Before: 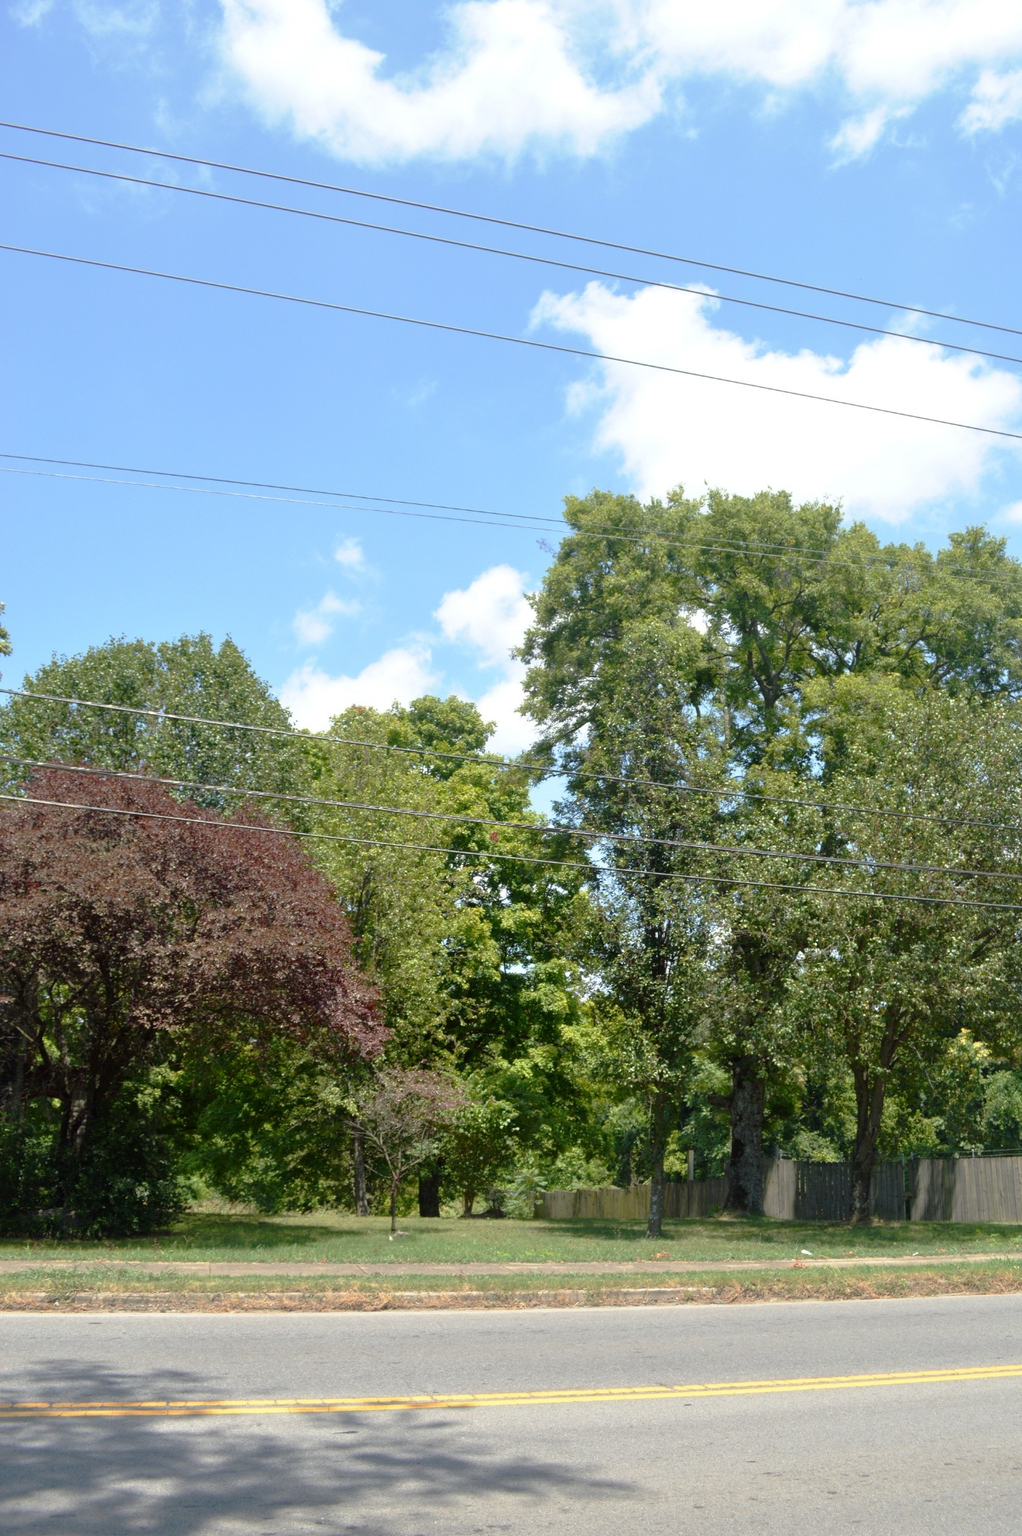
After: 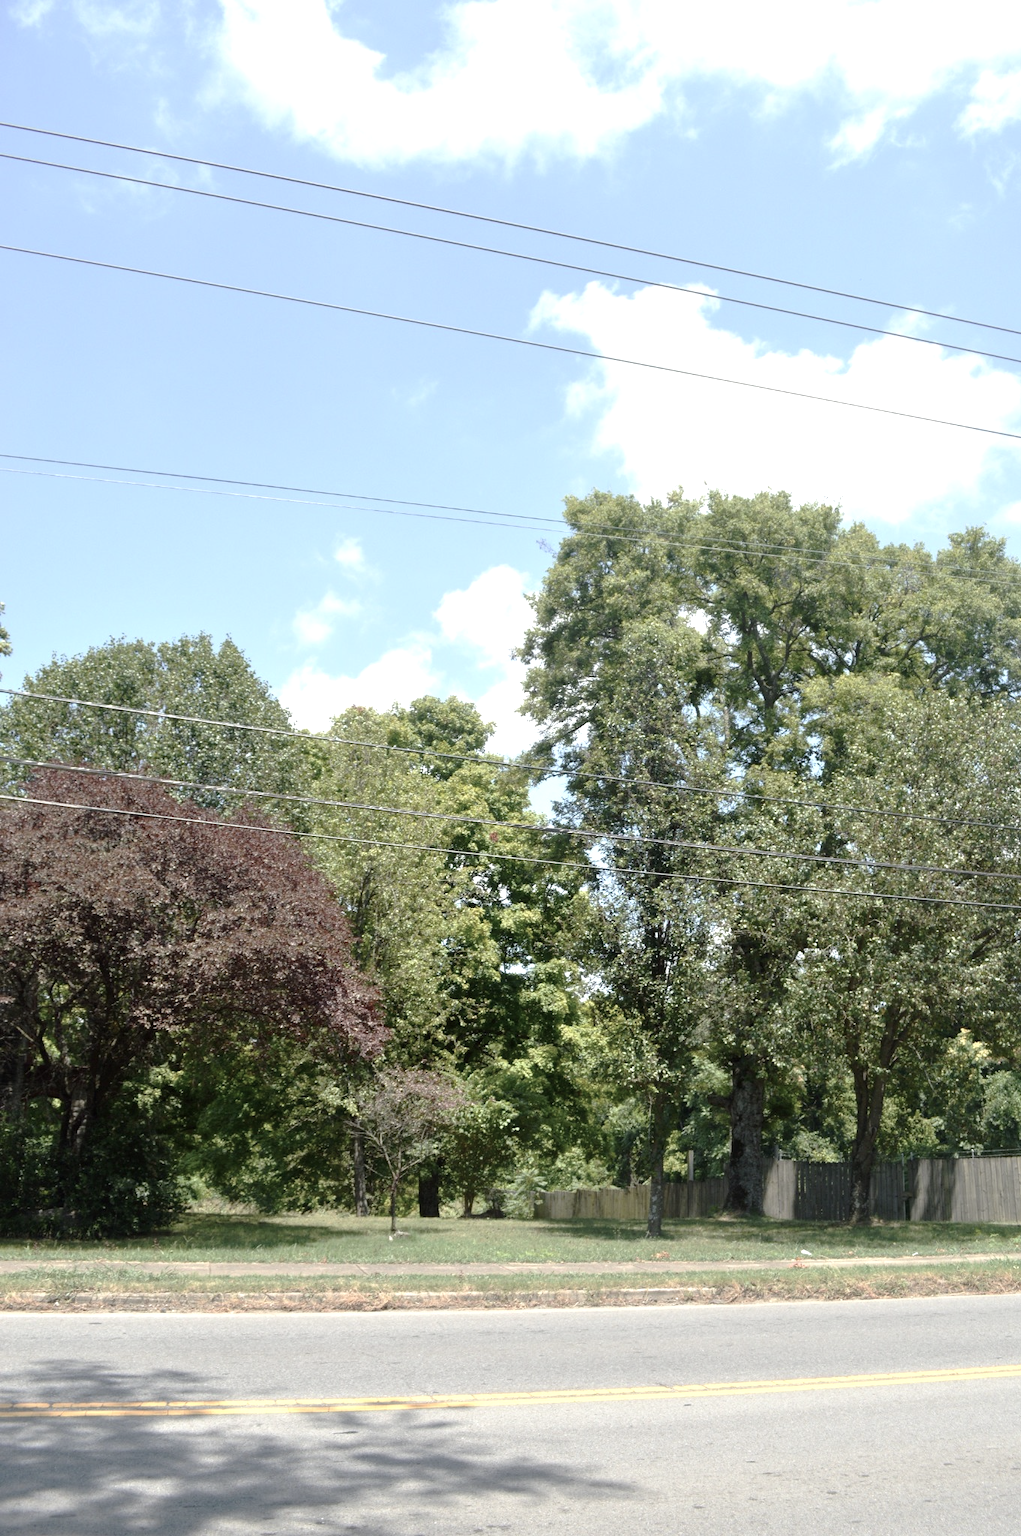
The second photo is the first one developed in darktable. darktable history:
contrast brightness saturation: contrast 0.104, saturation -0.367
exposure: exposure 0.377 EV, compensate exposure bias true, compensate highlight preservation false
